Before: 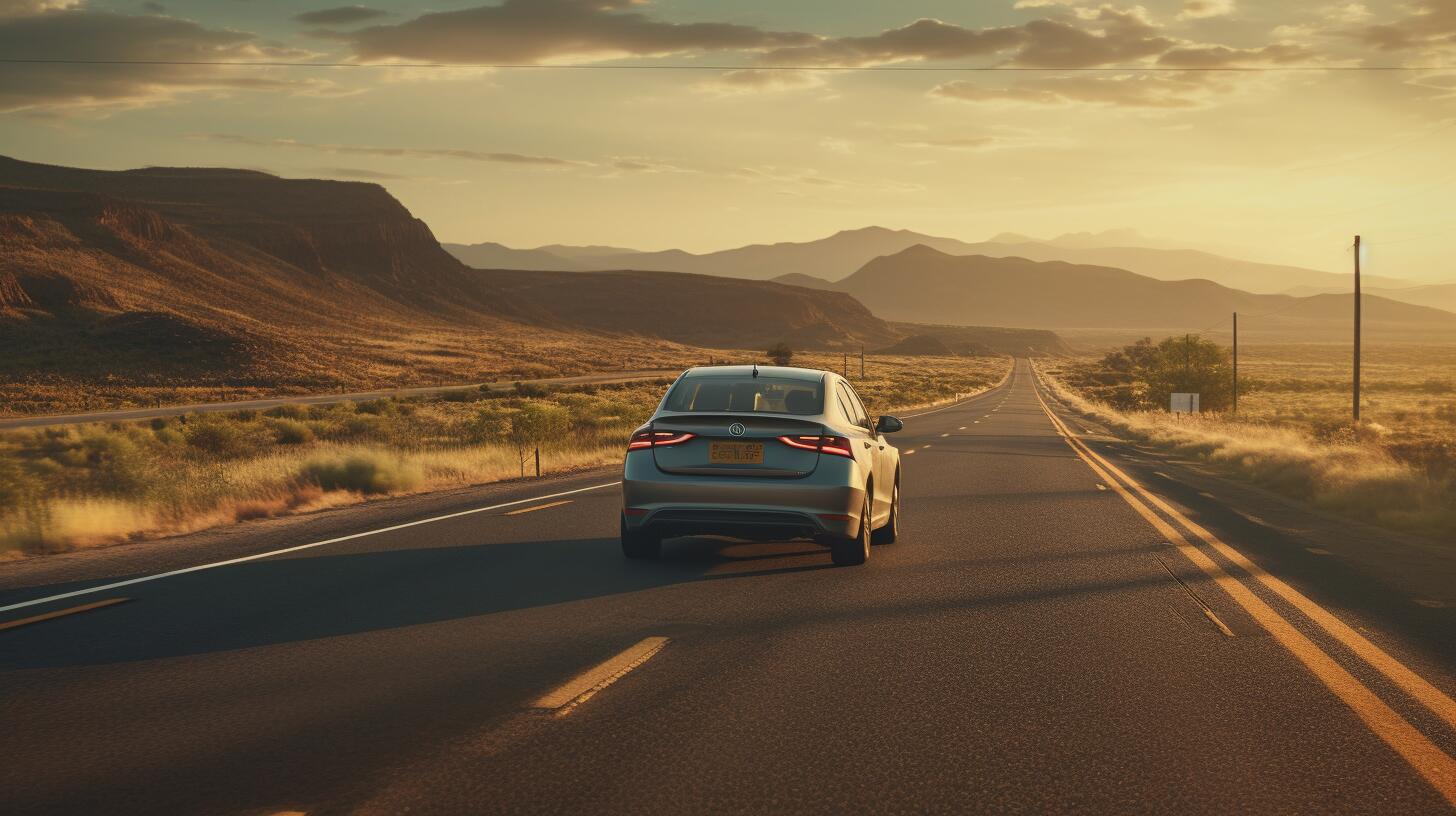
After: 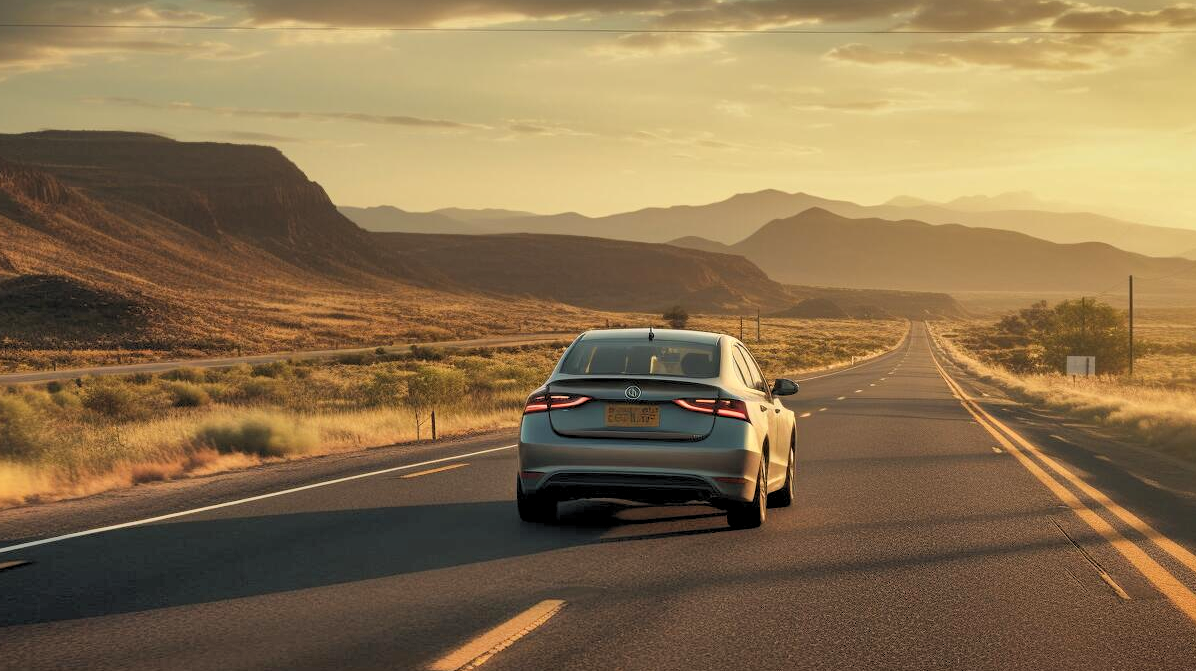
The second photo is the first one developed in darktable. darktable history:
crop and rotate: left 7.196%, top 4.574%, right 10.605%, bottom 13.178%
rgb levels: levels [[0.013, 0.434, 0.89], [0, 0.5, 1], [0, 0.5, 1]]
shadows and highlights: white point adjustment 0.05, highlights color adjustment 55.9%, soften with gaussian
